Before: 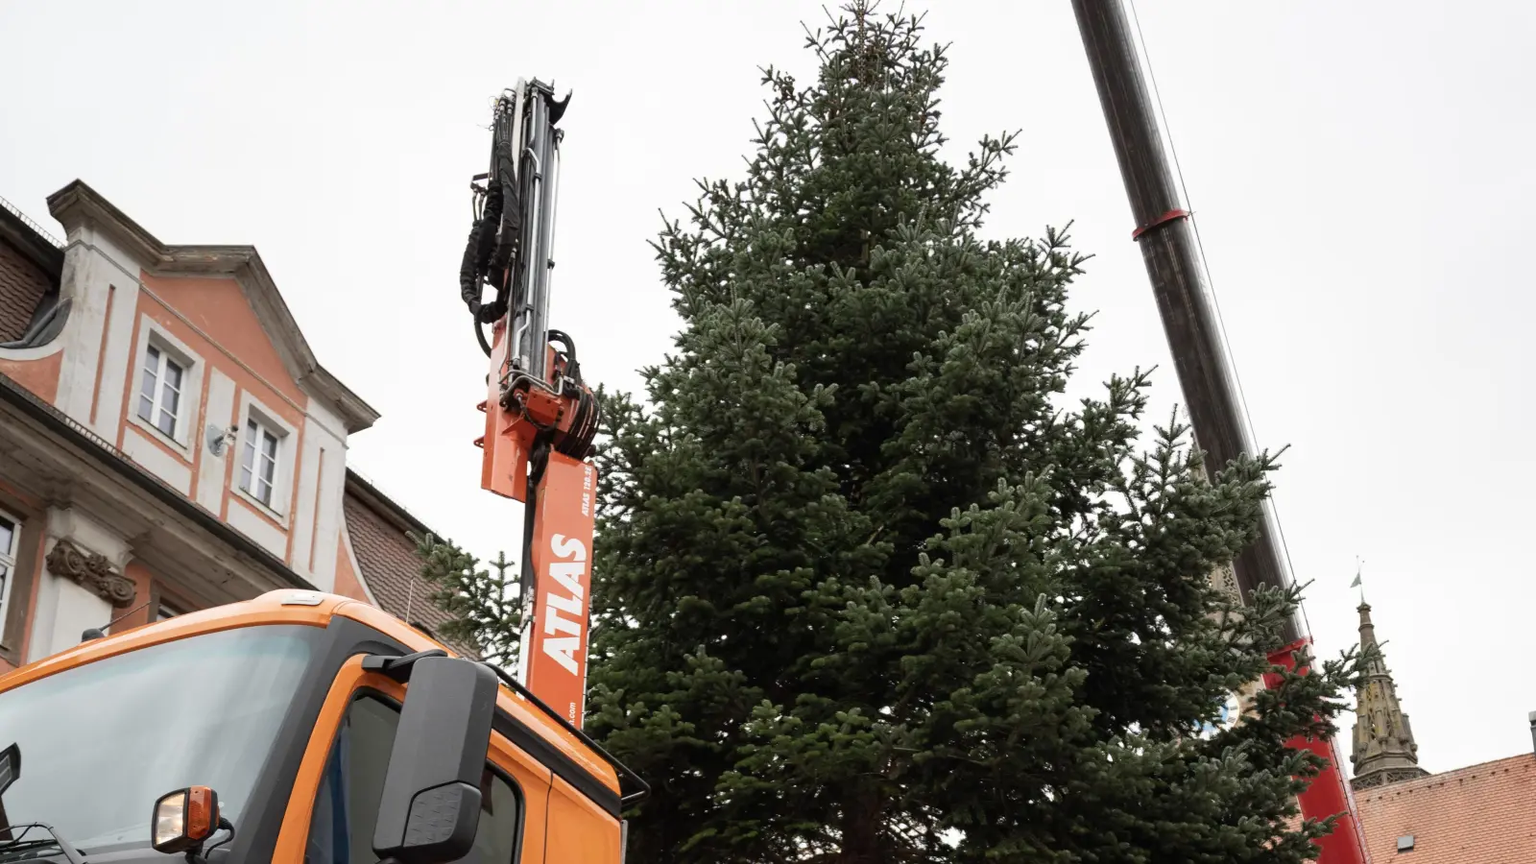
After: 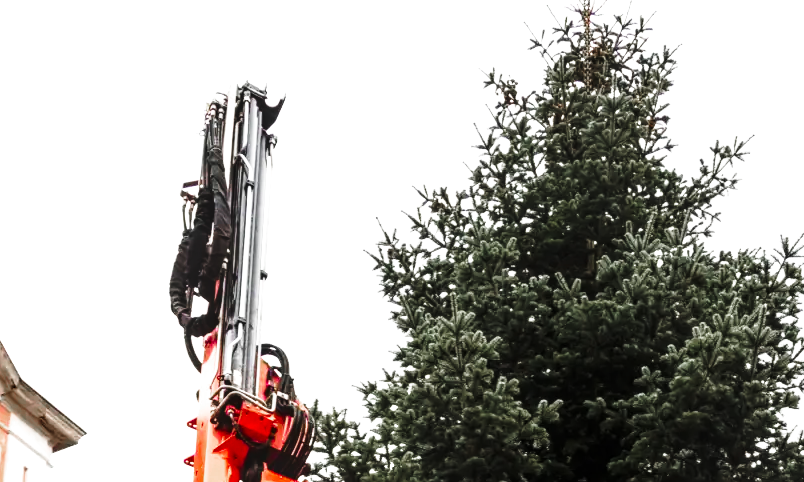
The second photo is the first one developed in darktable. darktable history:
base curve: curves: ch0 [(0, 0) (0.028, 0.03) (0.121, 0.232) (0.46, 0.748) (0.859, 0.968) (1, 1)], preserve colors none
local contrast: on, module defaults
crop: left 19.387%, right 30.321%, bottom 46.372%
velvia: on, module defaults
tone equalizer: -8 EV -1.09 EV, -7 EV -1.04 EV, -6 EV -0.902 EV, -5 EV -0.552 EV, -3 EV 0.558 EV, -2 EV 0.873 EV, -1 EV 0.99 EV, +0 EV 1.06 EV, edges refinement/feathering 500, mask exposure compensation -1.57 EV, preserve details no
color zones: curves: ch0 [(0, 0.48) (0.209, 0.398) (0.305, 0.332) (0.429, 0.493) (0.571, 0.5) (0.714, 0.5) (0.857, 0.5) (1, 0.48)]; ch1 [(0, 0.736) (0.143, 0.625) (0.225, 0.371) (0.429, 0.256) (0.571, 0.241) (0.714, 0.213) (0.857, 0.48) (1, 0.736)]; ch2 [(0, 0.448) (0.143, 0.498) (0.286, 0.5) (0.429, 0.5) (0.571, 0.5) (0.714, 0.5) (0.857, 0.5) (1, 0.448)]
